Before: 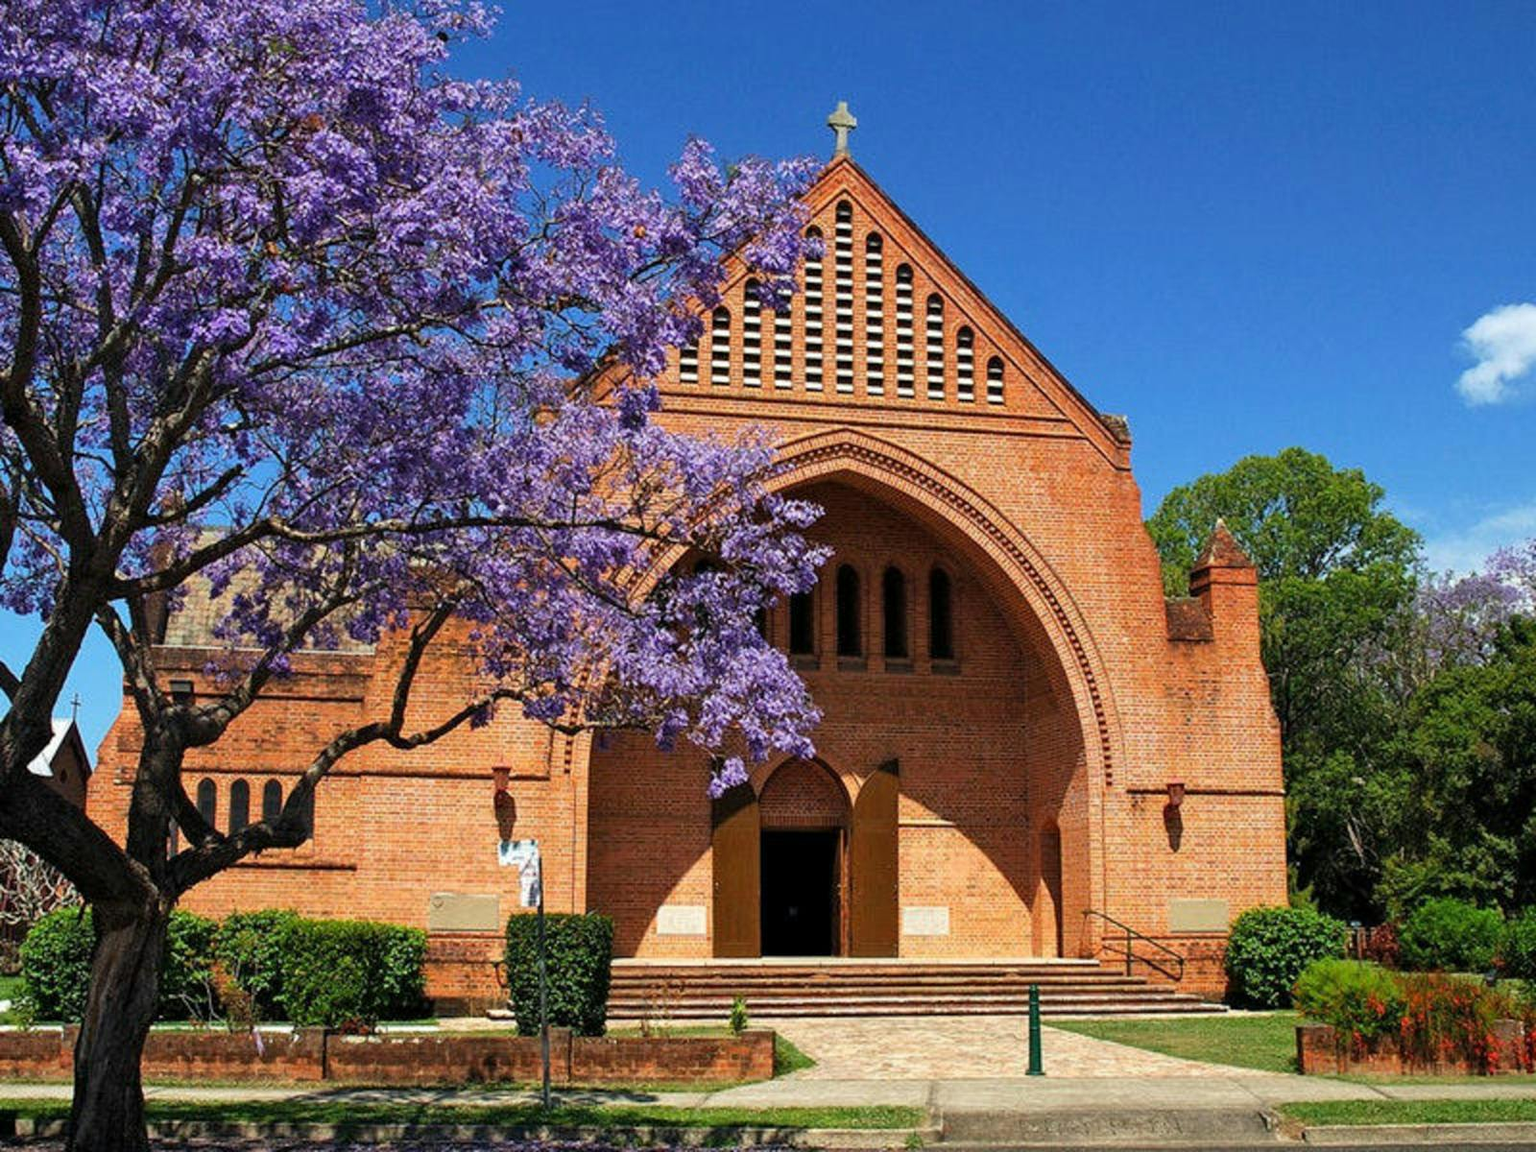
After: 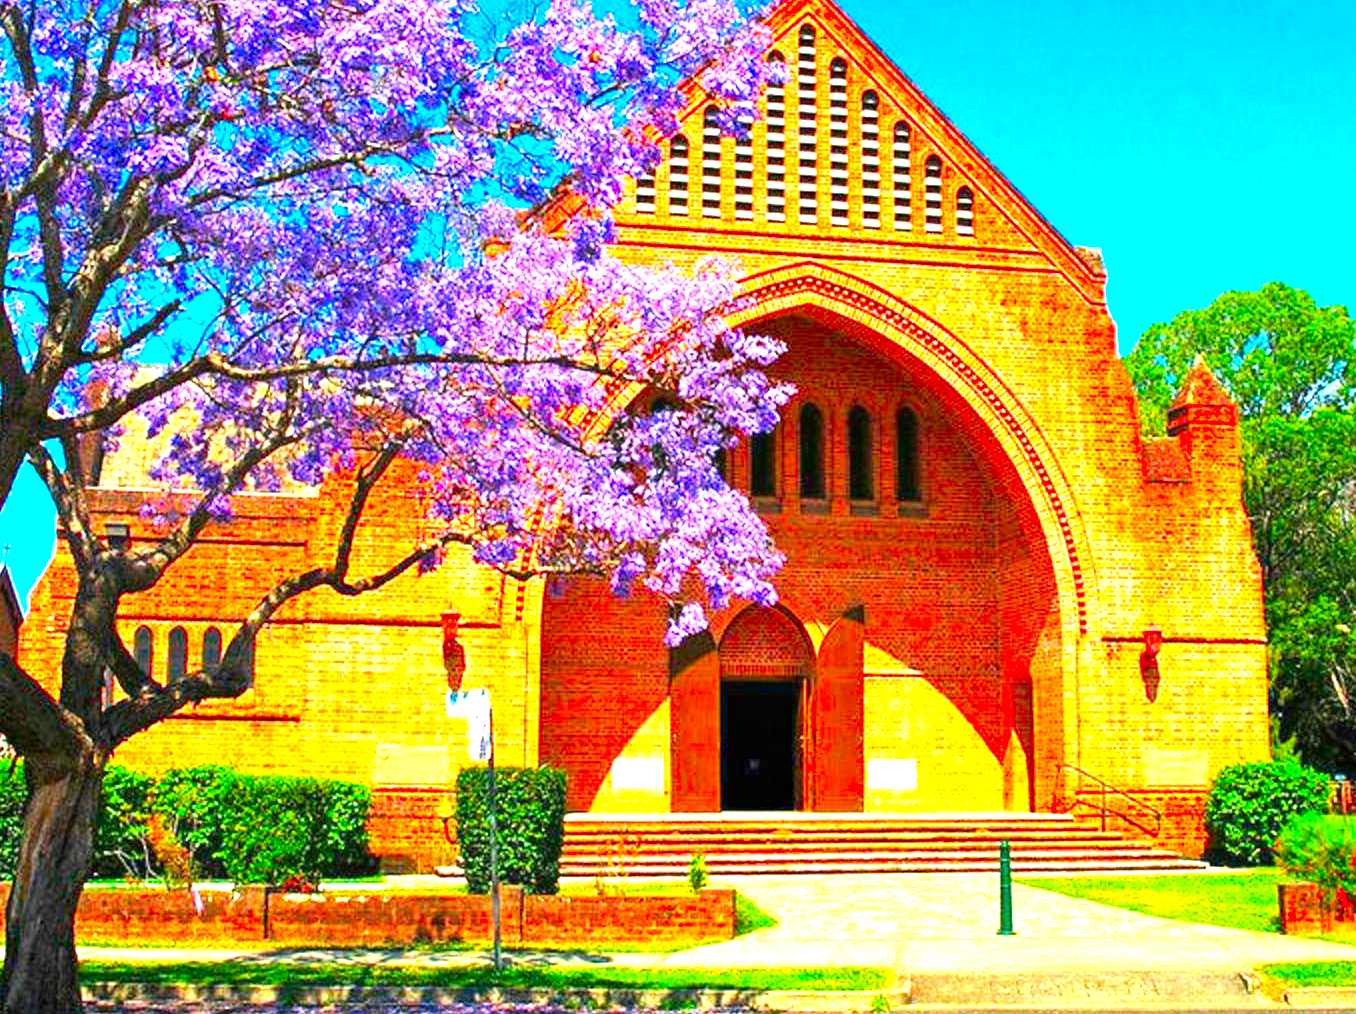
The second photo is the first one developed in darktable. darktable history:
color correction: highlights b* 0.007, saturation 2.13
crop and rotate: left 4.576%, top 15.45%, right 10.649%
contrast equalizer: octaves 7, y [[0.439, 0.44, 0.442, 0.457, 0.493, 0.498], [0.5 ×6], [0.5 ×6], [0 ×6], [0 ×6]], mix 0.308
exposure: exposure 1.993 EV, compensate highlight preservation false
